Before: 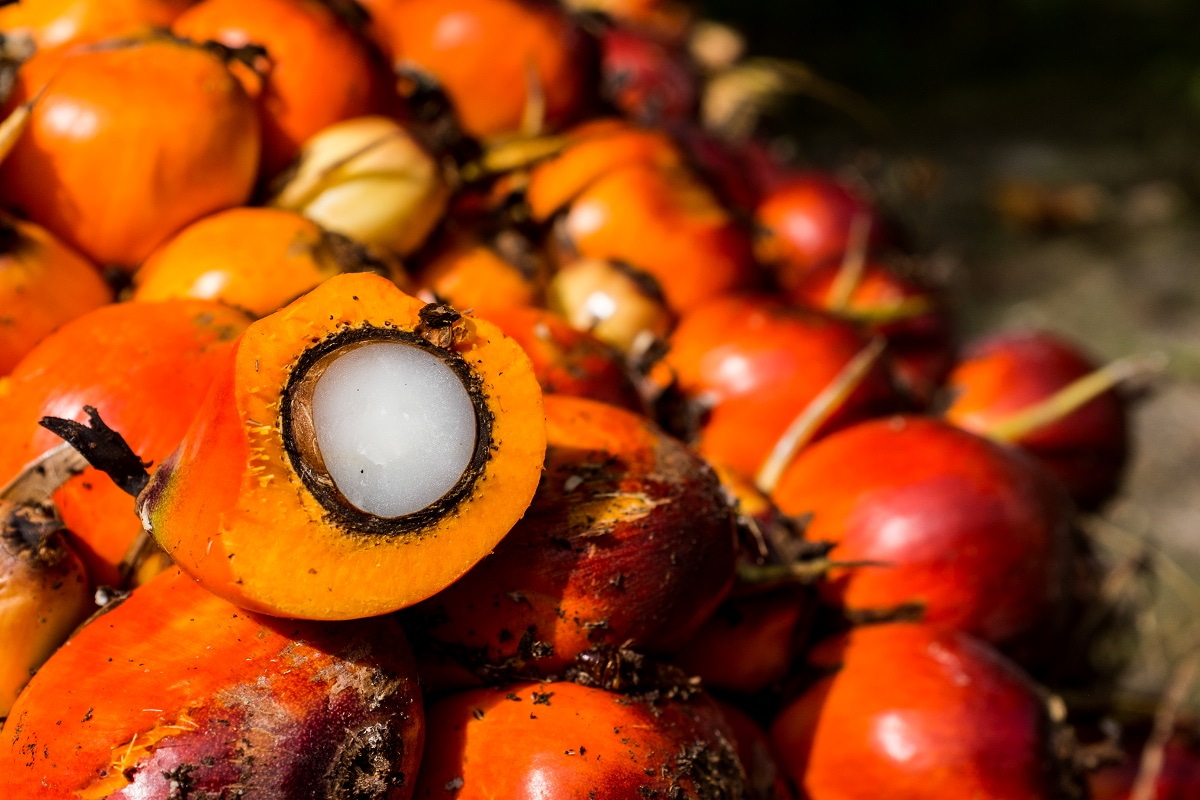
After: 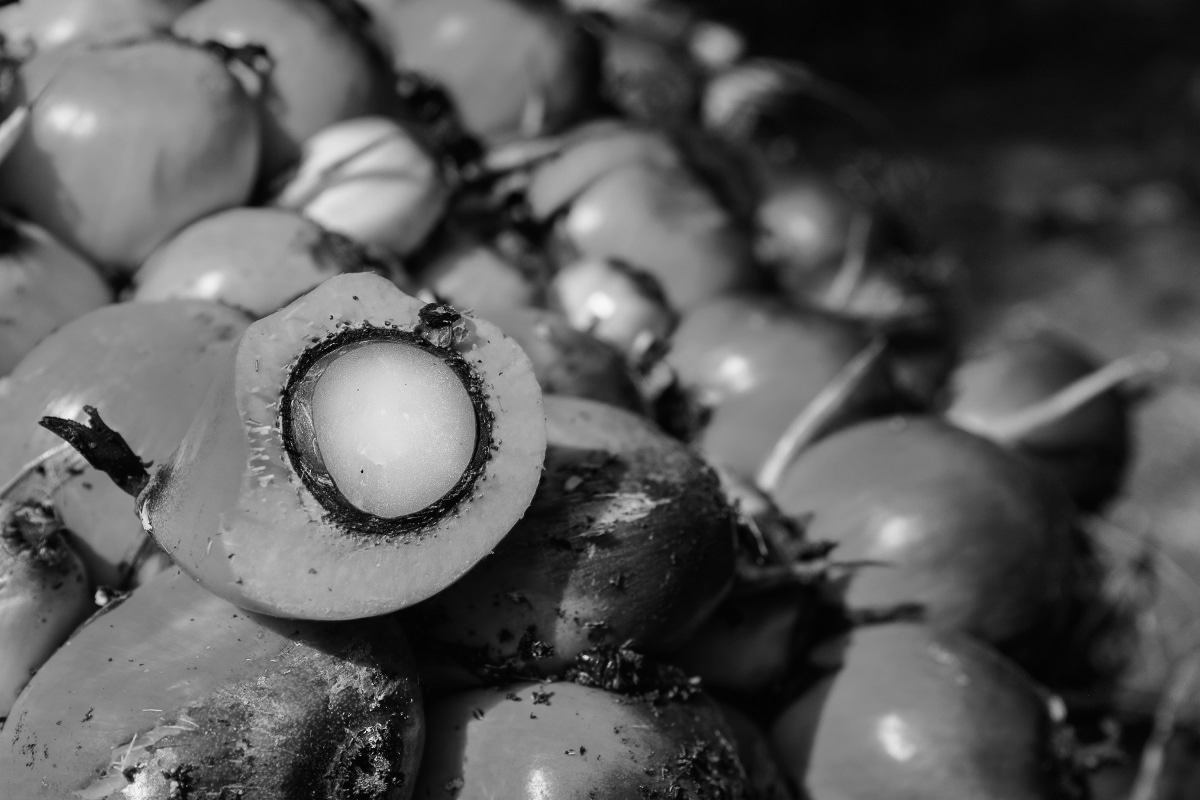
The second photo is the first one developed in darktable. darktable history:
white balance: red 0.931, blue 1.11
color zones: curves: ch1 [(0, -0.394) (0.143, -0.394) (0.286, -0.394) (0.429, -0.392) (0.571, -0.391) (0.714, -0.391) (0.857, -0.391) (1, -0.394)]
contrast brightness saturation: contrast -0.02, brightness -0.01, saturation 0.03
